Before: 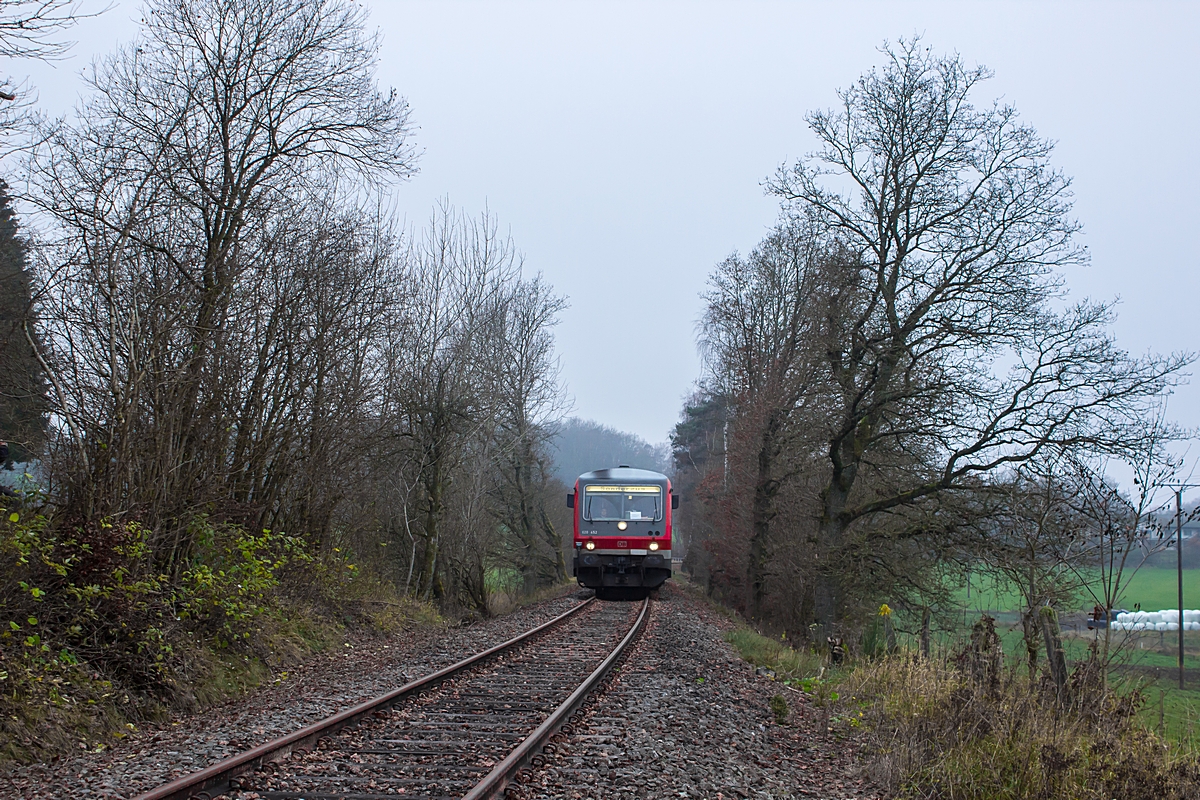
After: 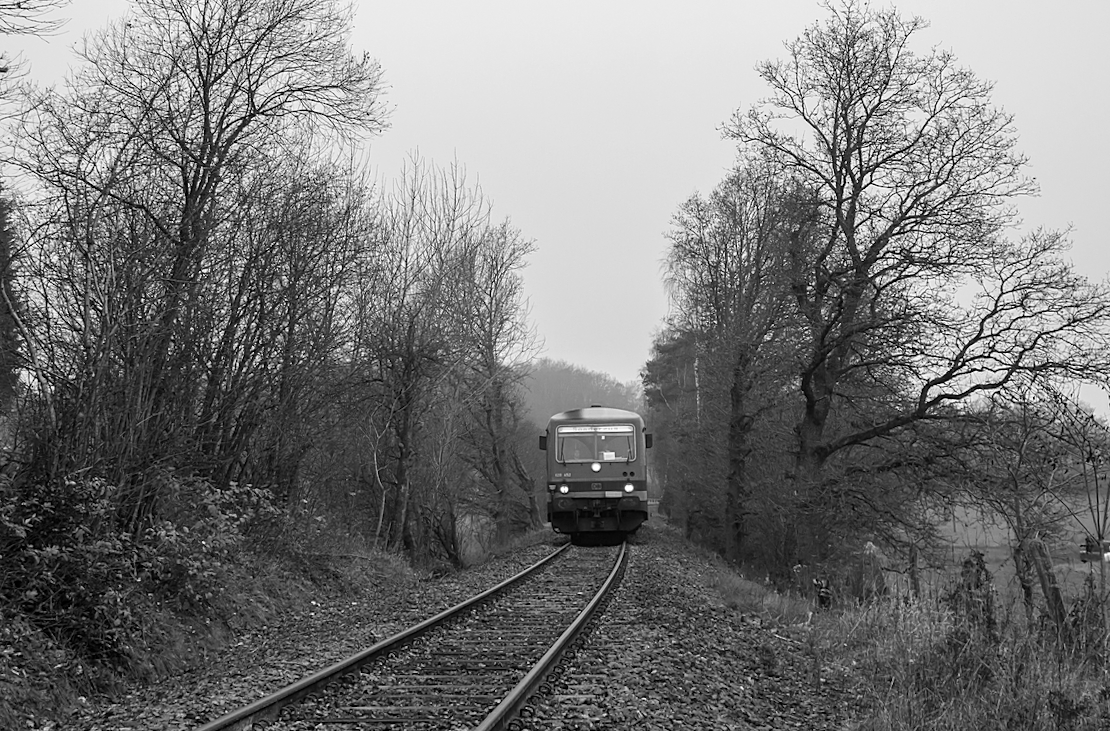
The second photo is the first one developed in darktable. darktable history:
rotate and perspective: rotation -1.68°, lens shift (vertical) -0.146, crop left 0.049, crop right 0.912, crop top 0.032, crop bottom 0.96
crop and rotate: top 2.479%, bottom 3.018%
color contrast: green-magenta contrast 0, blue-yellow contrast 0
exposure: exposure 0.014 EV, compensate highlight preservation false
color zones: curves: ch0 [(0, 0.5) (0.143, 0.5) (0.286, 0.5) (0.429, 0.5) (0.62, 0.489) (0.714, 0.445) (0.844, 0.496) (1, 0.5)]; ch1 [(0, 0.5) (0.143, 0.5) (0.286, 0.5) (0.429, 0.5) (0.571, 0.5) (0.714, 0.523) (0.857, 0.5) (1, 0.5)]
